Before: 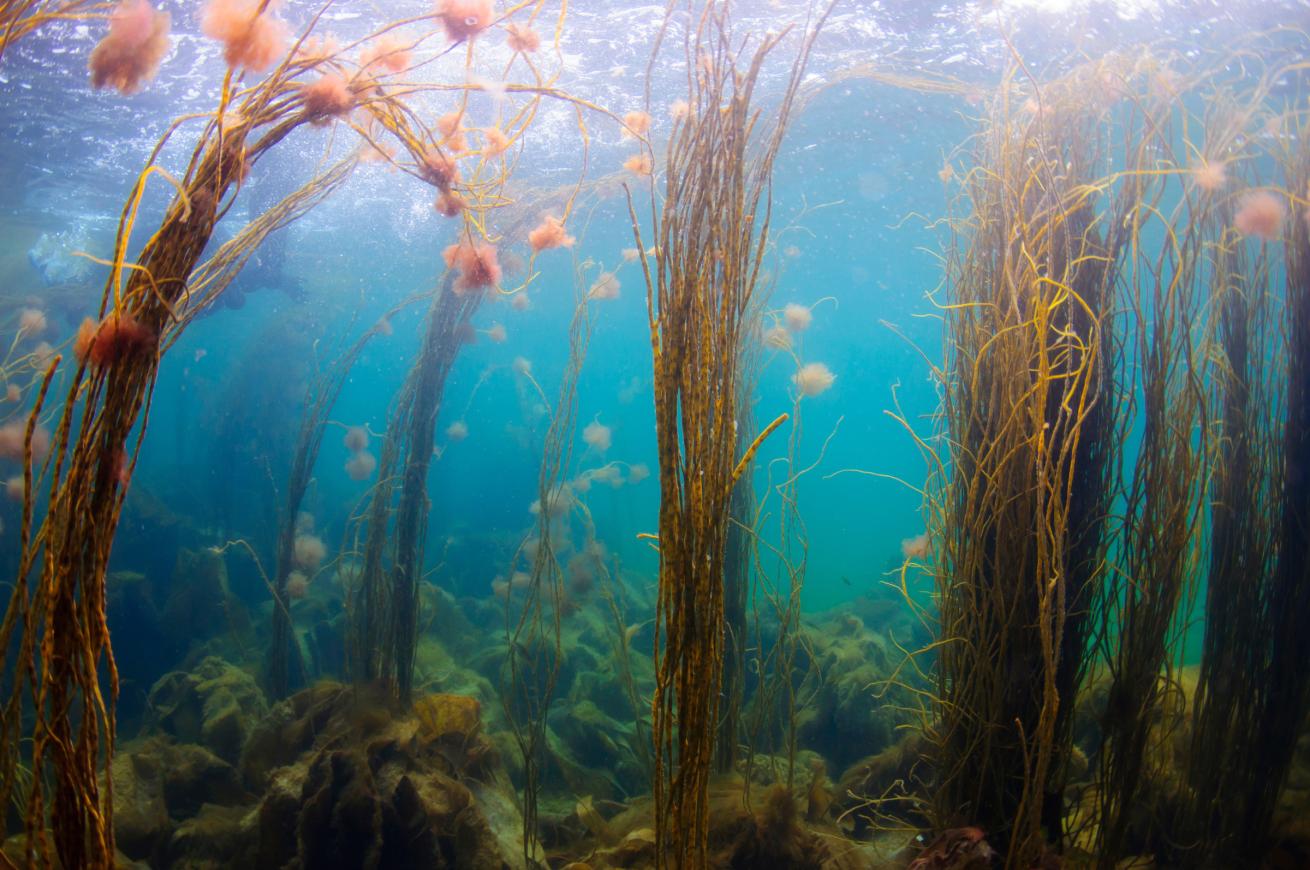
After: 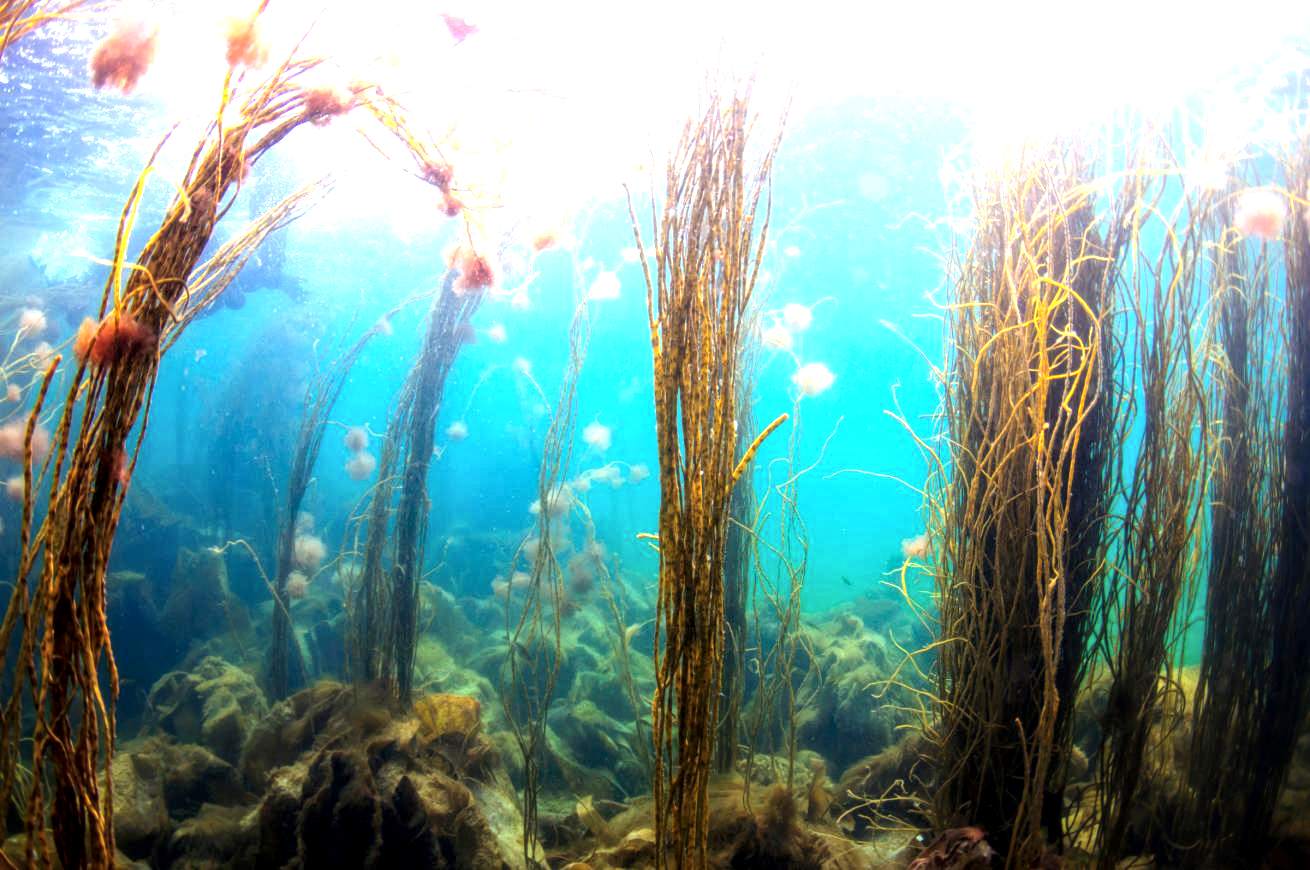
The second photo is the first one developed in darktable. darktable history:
local contrast: highlights 62%, detail 143%, midtone range 0.426
exposure: exposure 0.668 EV, compensate highlight preservation false
tone equalizer: -8 EV -0.746 EV, -7 EV -0.712 EV, -6 EV -0.583 EV, -5 EV -0.374 EV, -3 EV 0.398 EV, -2 EV 0.6 EV, -1 EV 0.69 EV, +0 EV 0.724 EV
